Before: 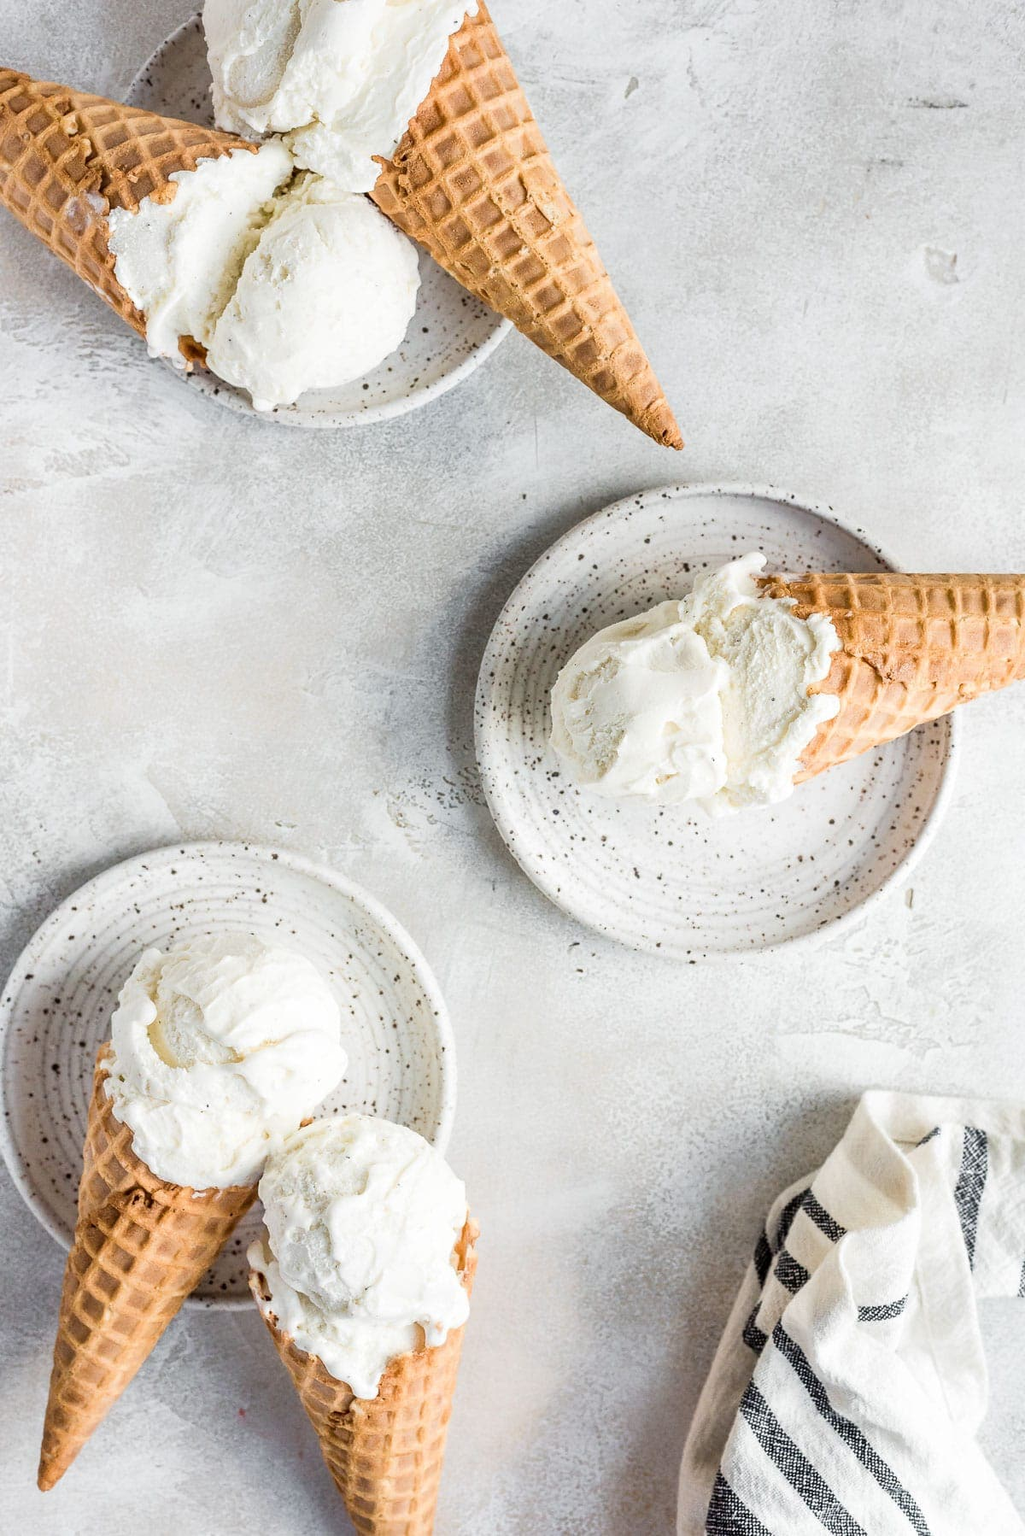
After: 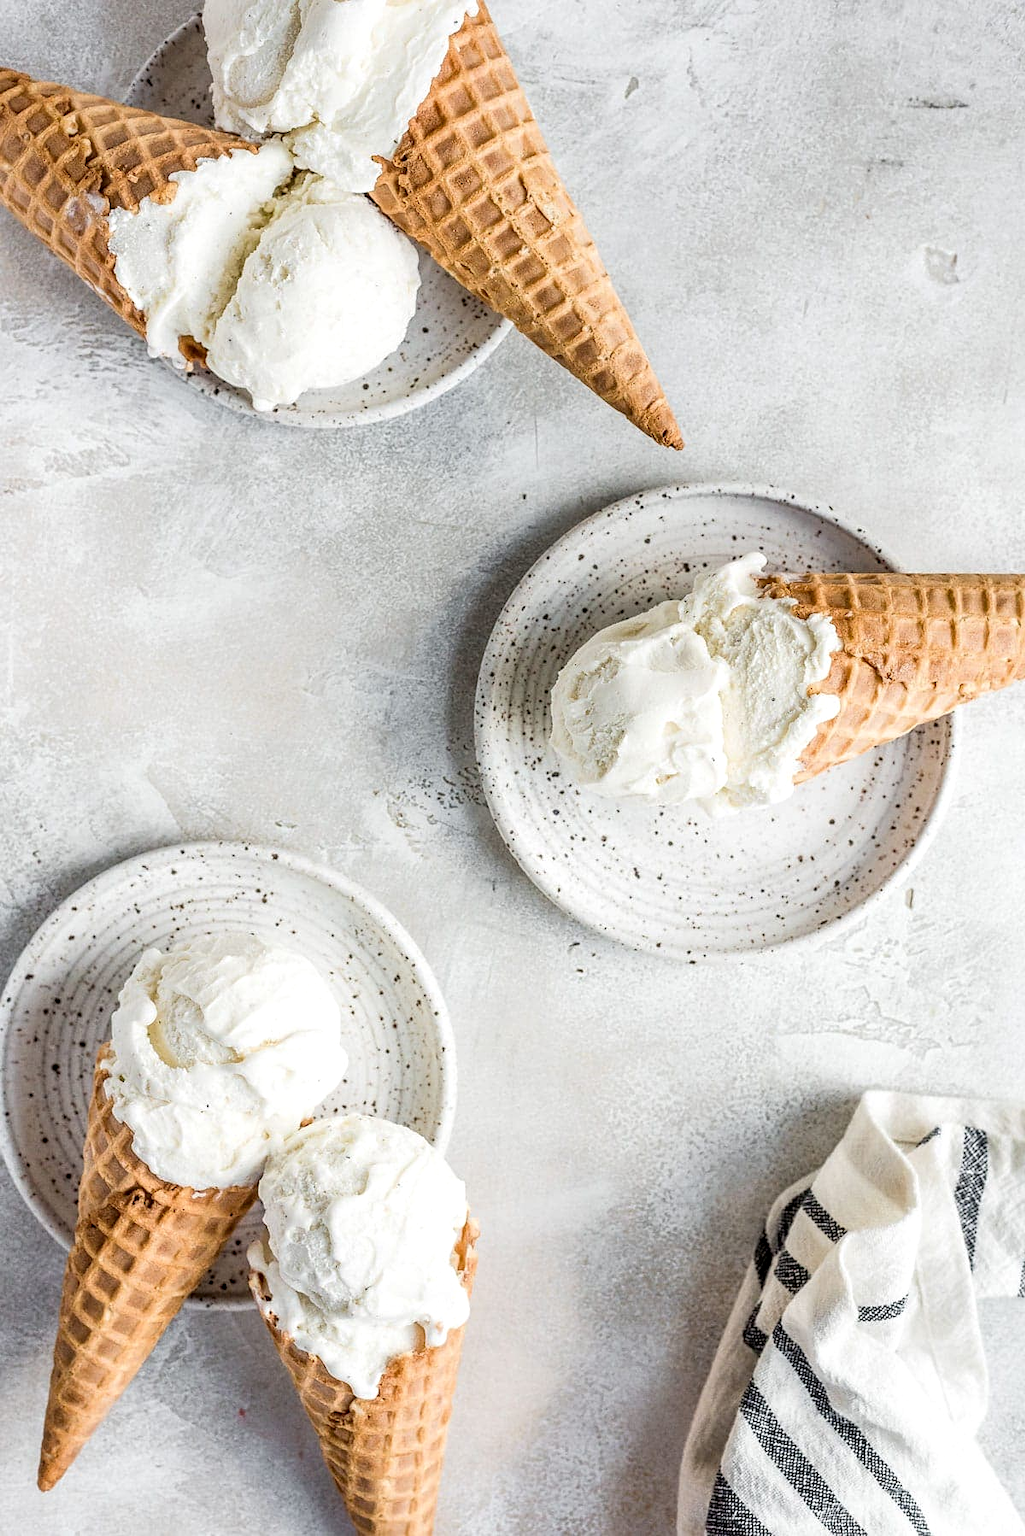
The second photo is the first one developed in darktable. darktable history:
sharpen: amount 0.205
local contrast: on, module defaults
